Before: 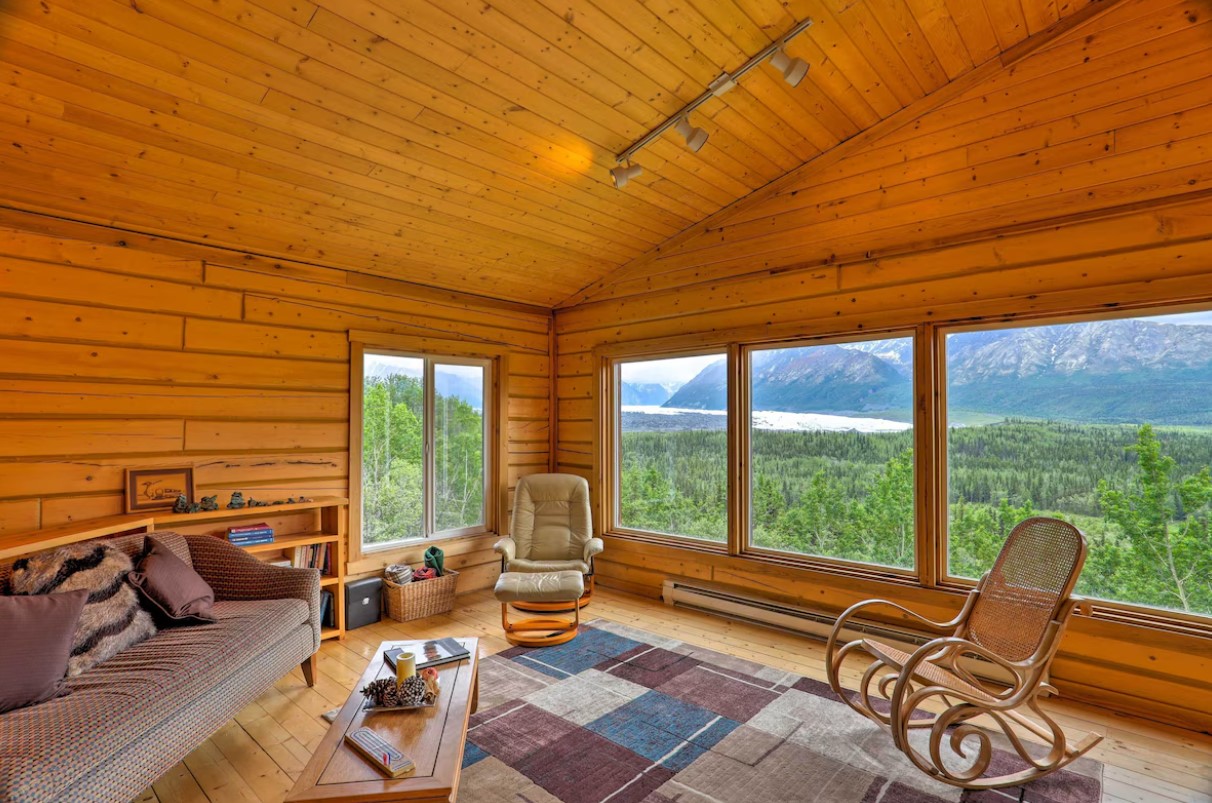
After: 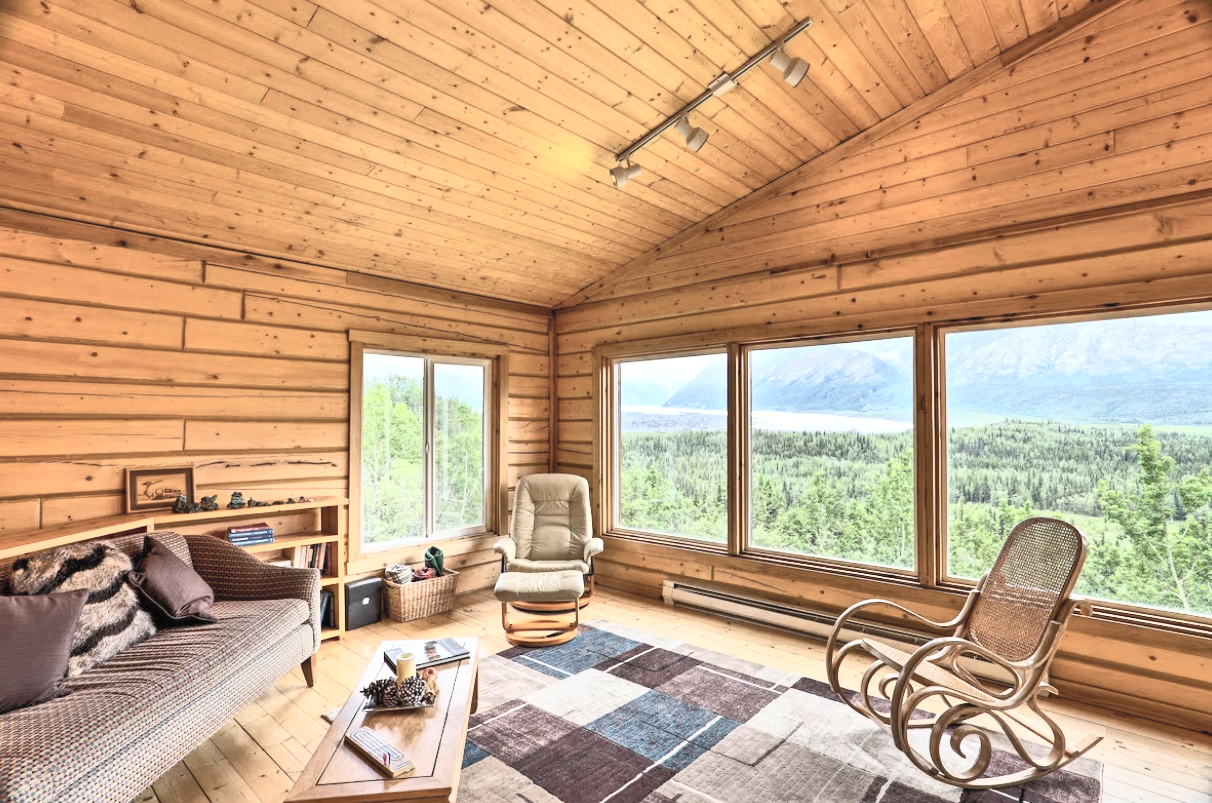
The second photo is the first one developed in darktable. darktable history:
contrast brightness saturation: contrast 0.584, brightness 0.57, saturation -0.332
